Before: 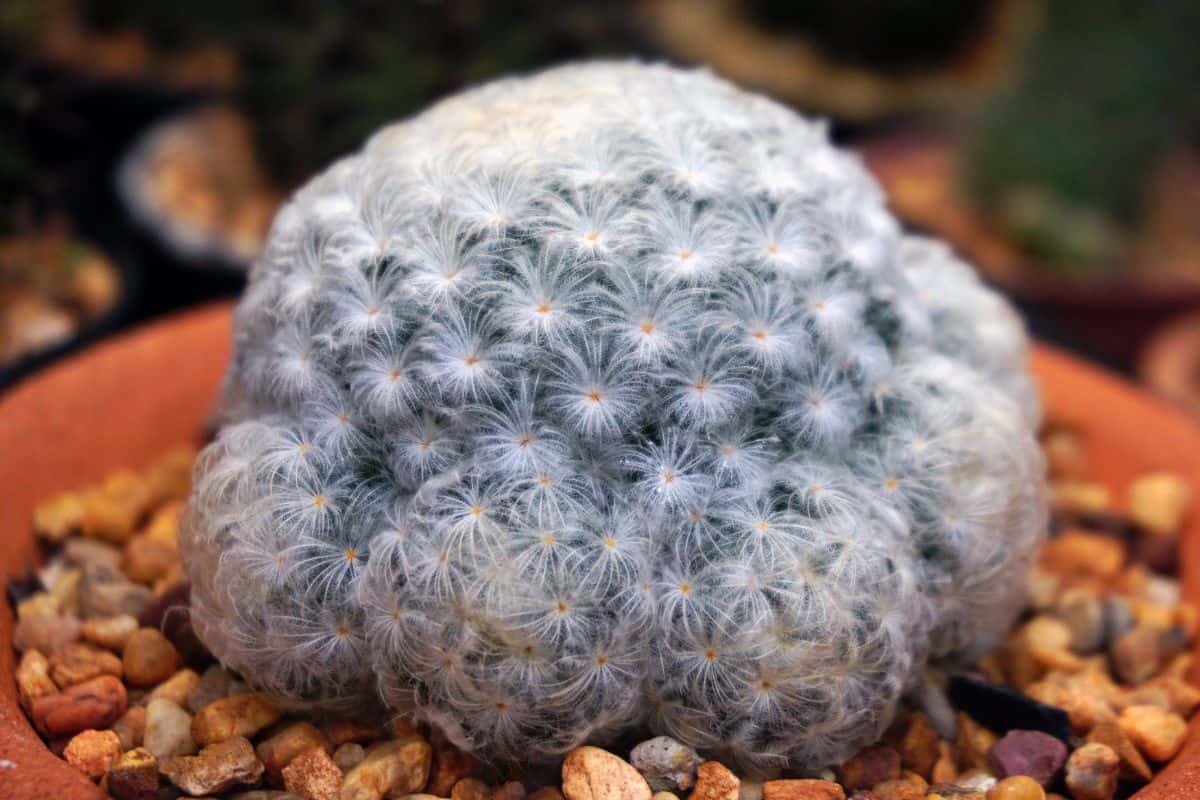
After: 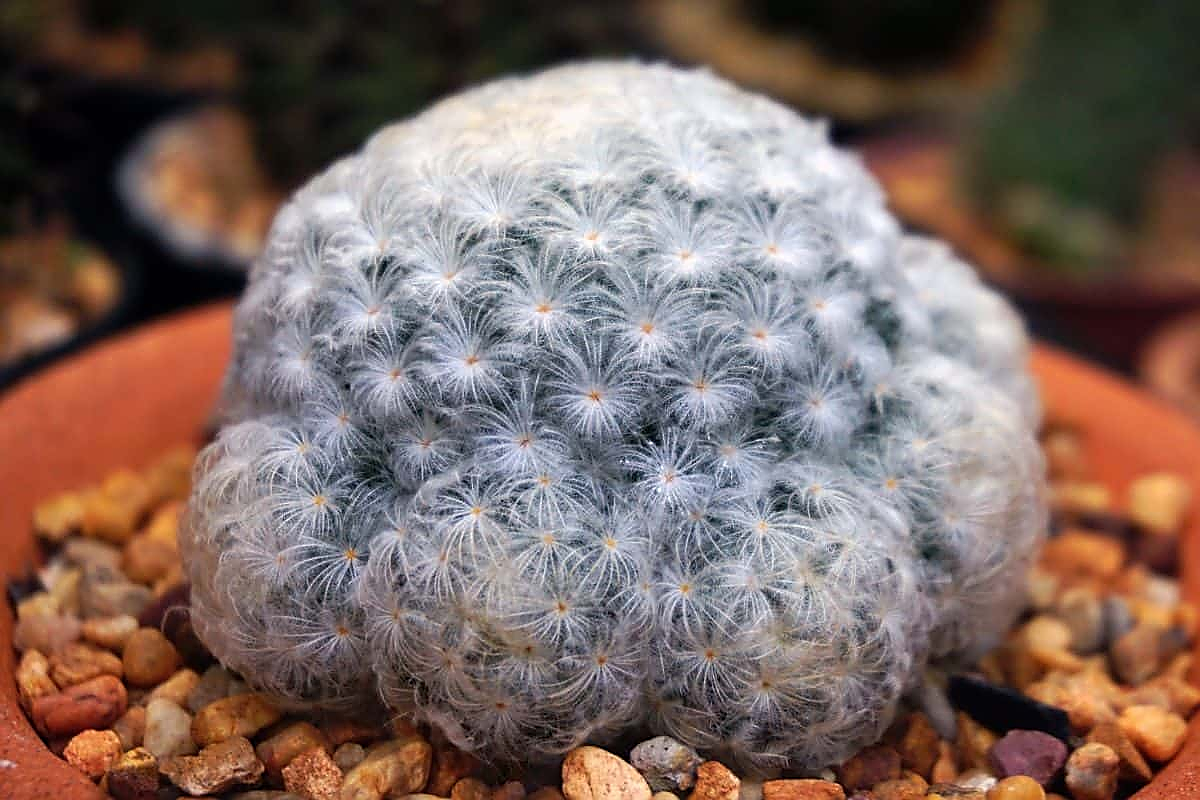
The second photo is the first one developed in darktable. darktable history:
sharpen: radius 1.38, amount 1.261, threshold 0.635
